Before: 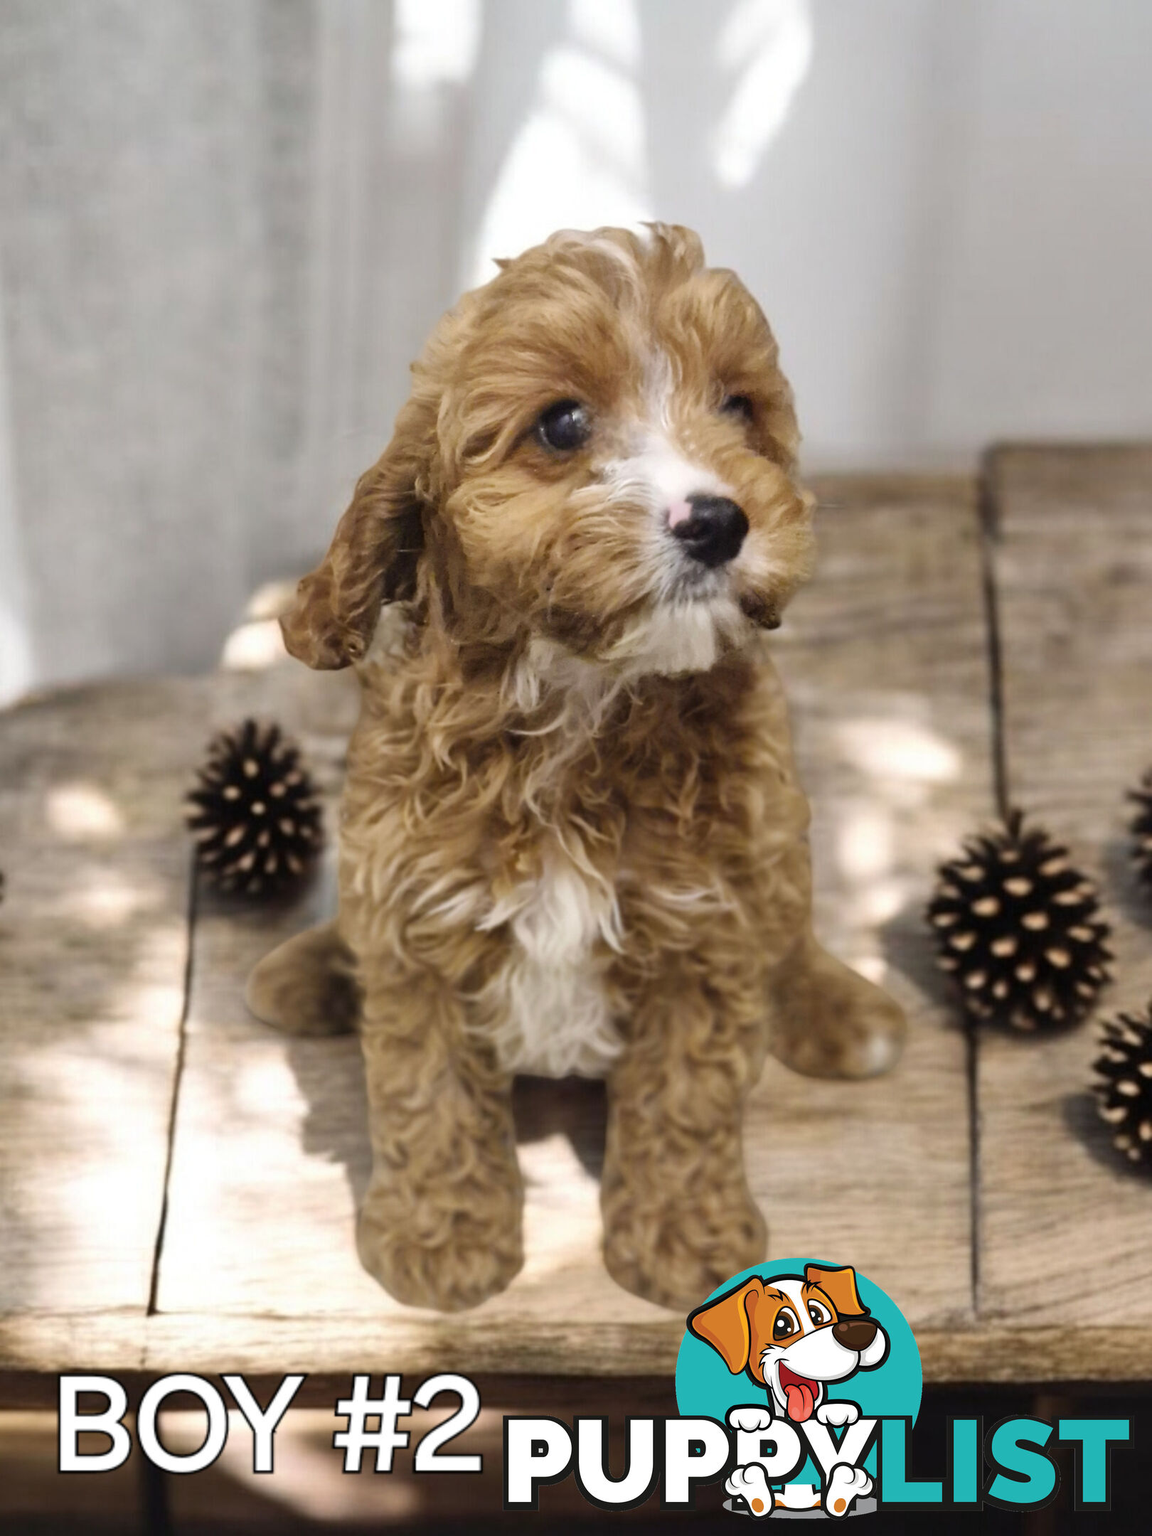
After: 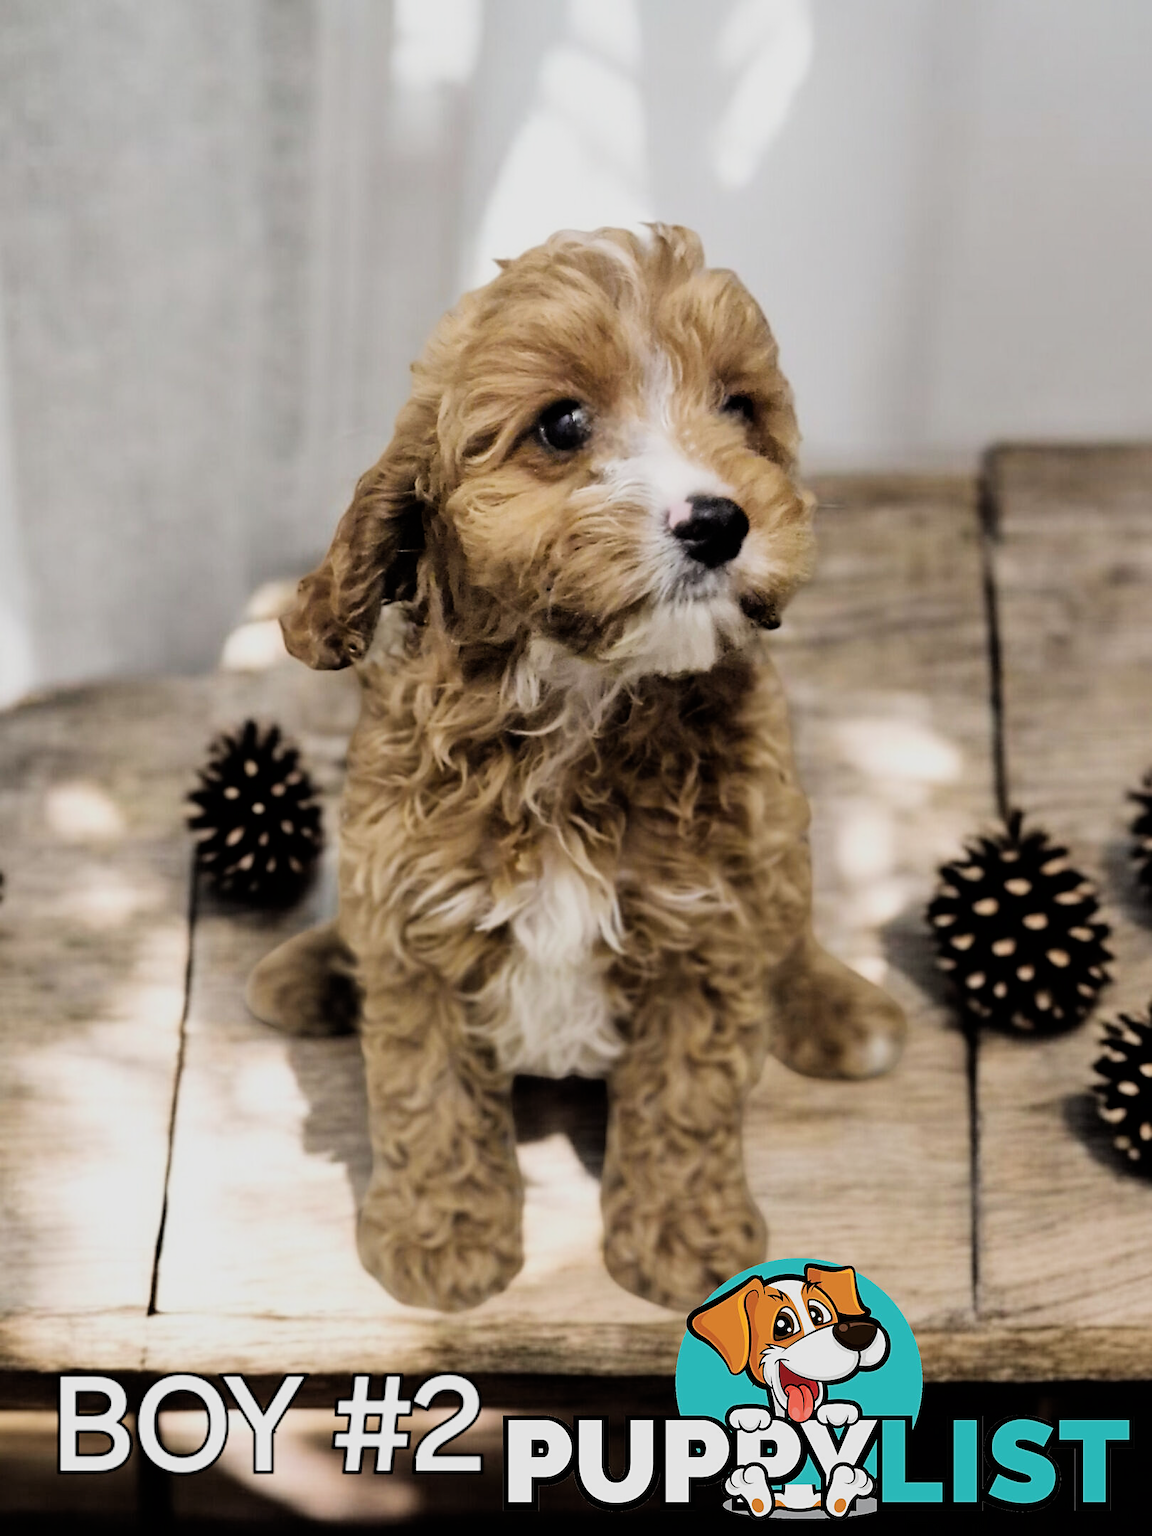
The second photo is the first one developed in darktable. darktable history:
sharpen: radius 1.835, amount 0.395, threshold 1.423
filmic rgb: black relative exposure -5.12 EV, white relative exposure 3.96 EV, hardness 2.9, contrast 1.298, highlights saturation mix -29.07%
